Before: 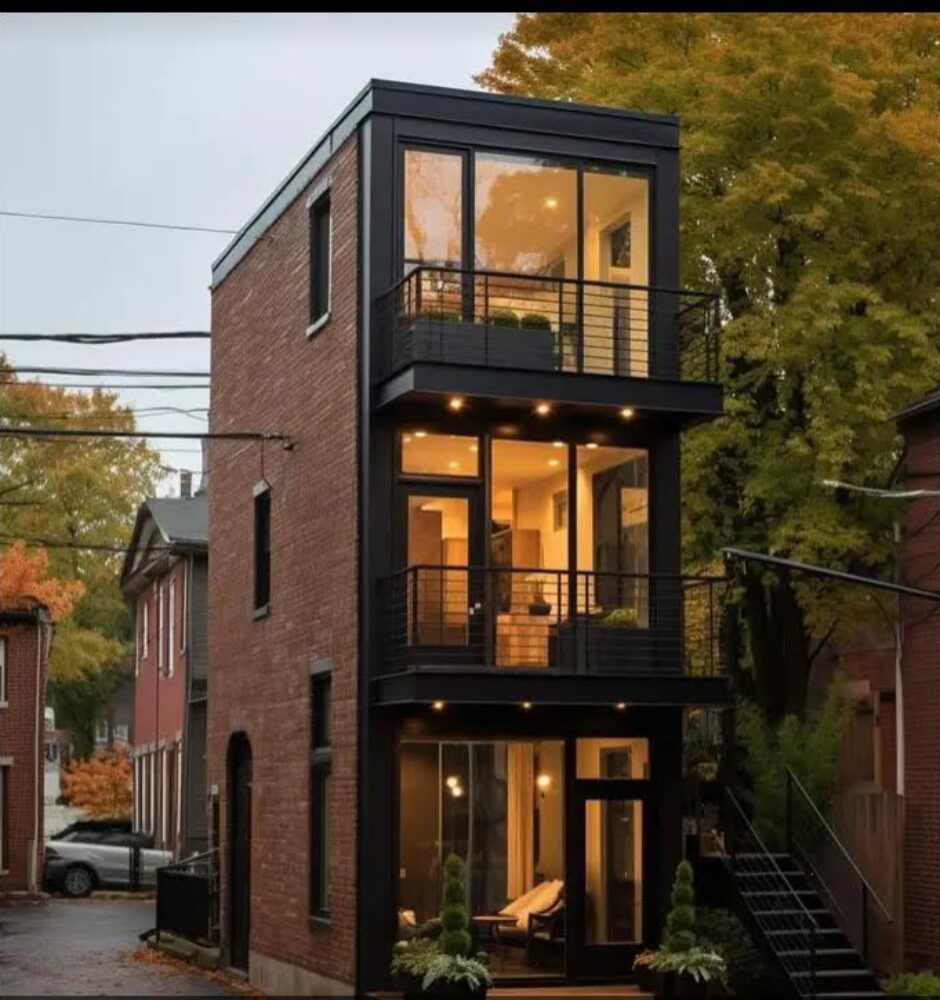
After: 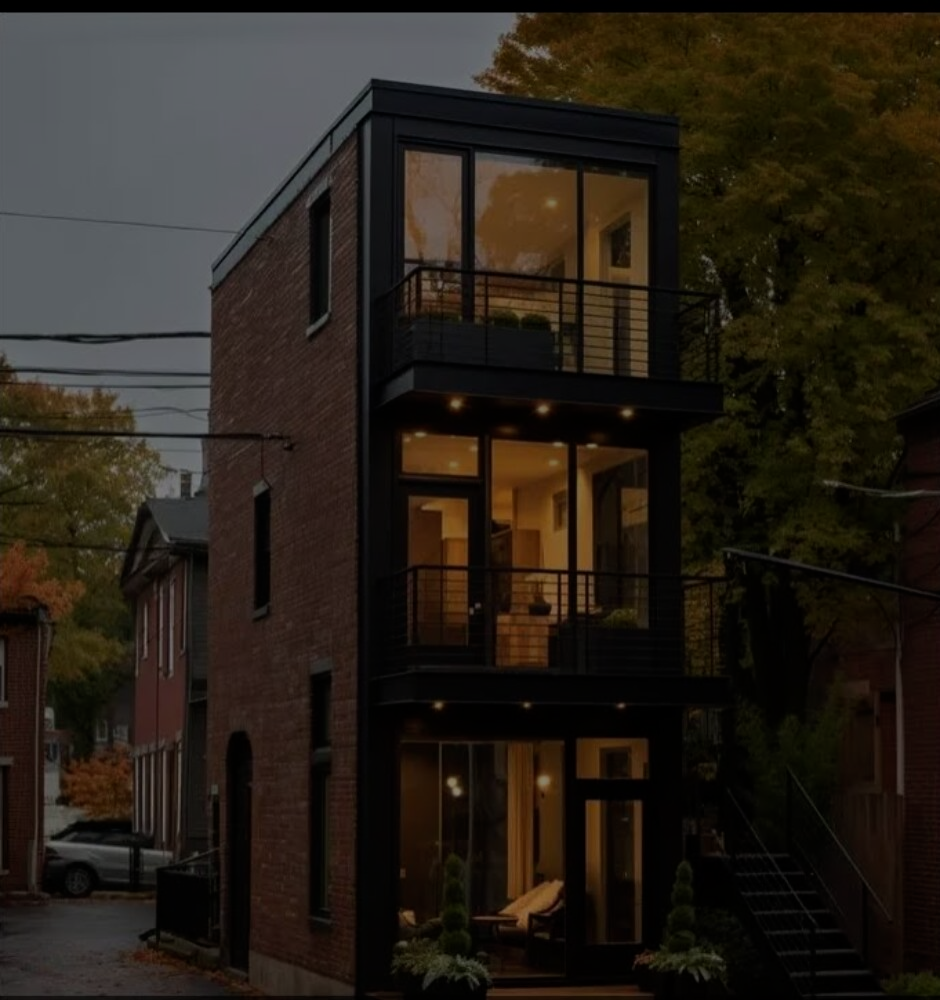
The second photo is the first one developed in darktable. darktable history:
graduated density: rotation 5.63°, offset 76.9
tone equalizer: -8 EV -2 EV, -7 EV -2 EV, -6 EV -2 EV, -5 EV -2 EV, -4 EV -2 EV, -3 EV -2 EV, -2 EV -2 EV, -1 EV -1.63 EV, +0 EV -2 EV
